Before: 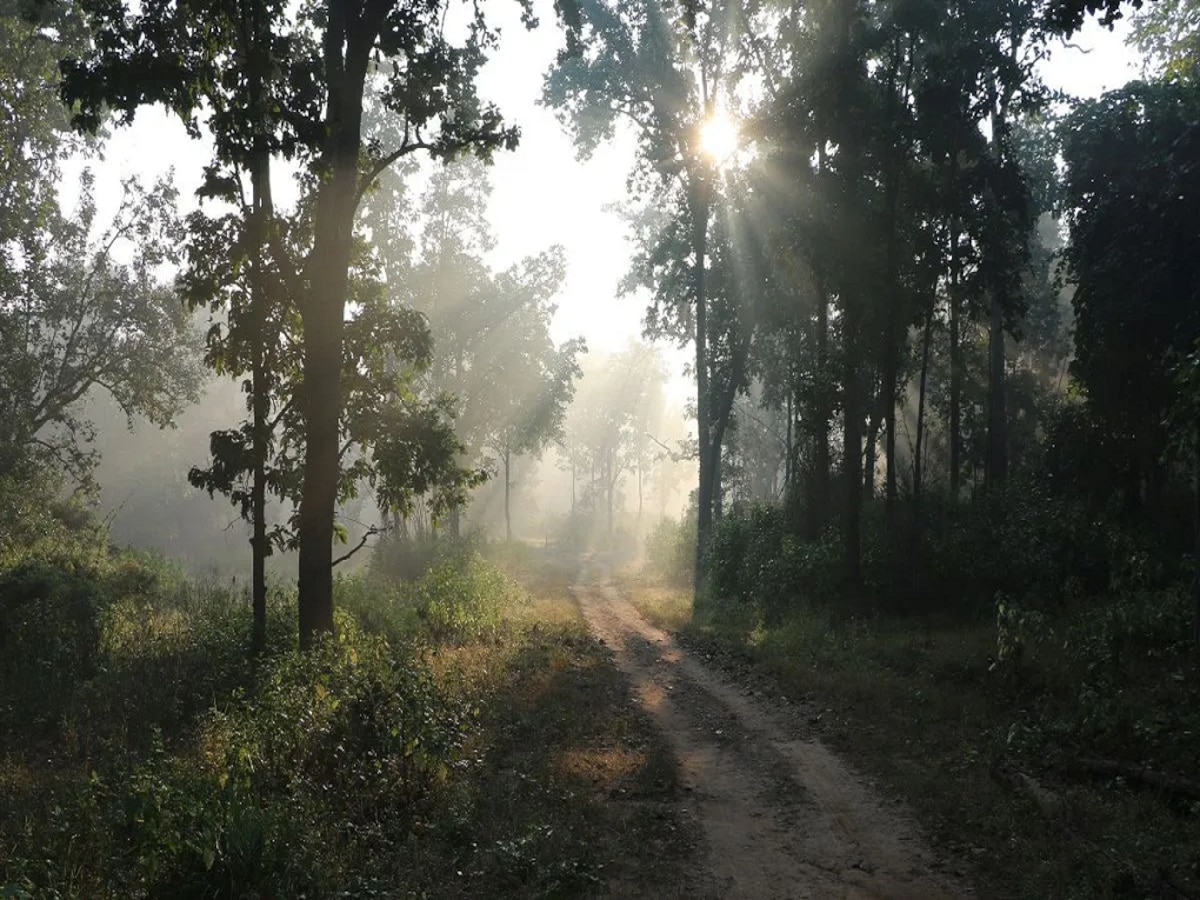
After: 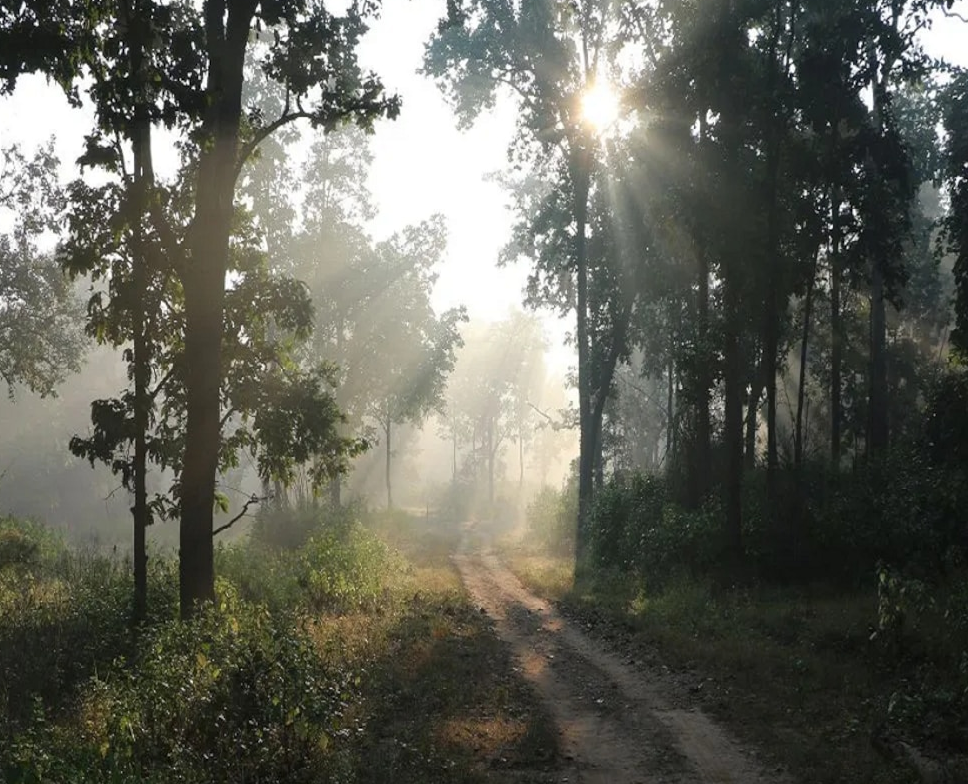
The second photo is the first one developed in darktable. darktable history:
crop: left 9.998%, top 3.502%, right 9.293%, bottom 9.284%
